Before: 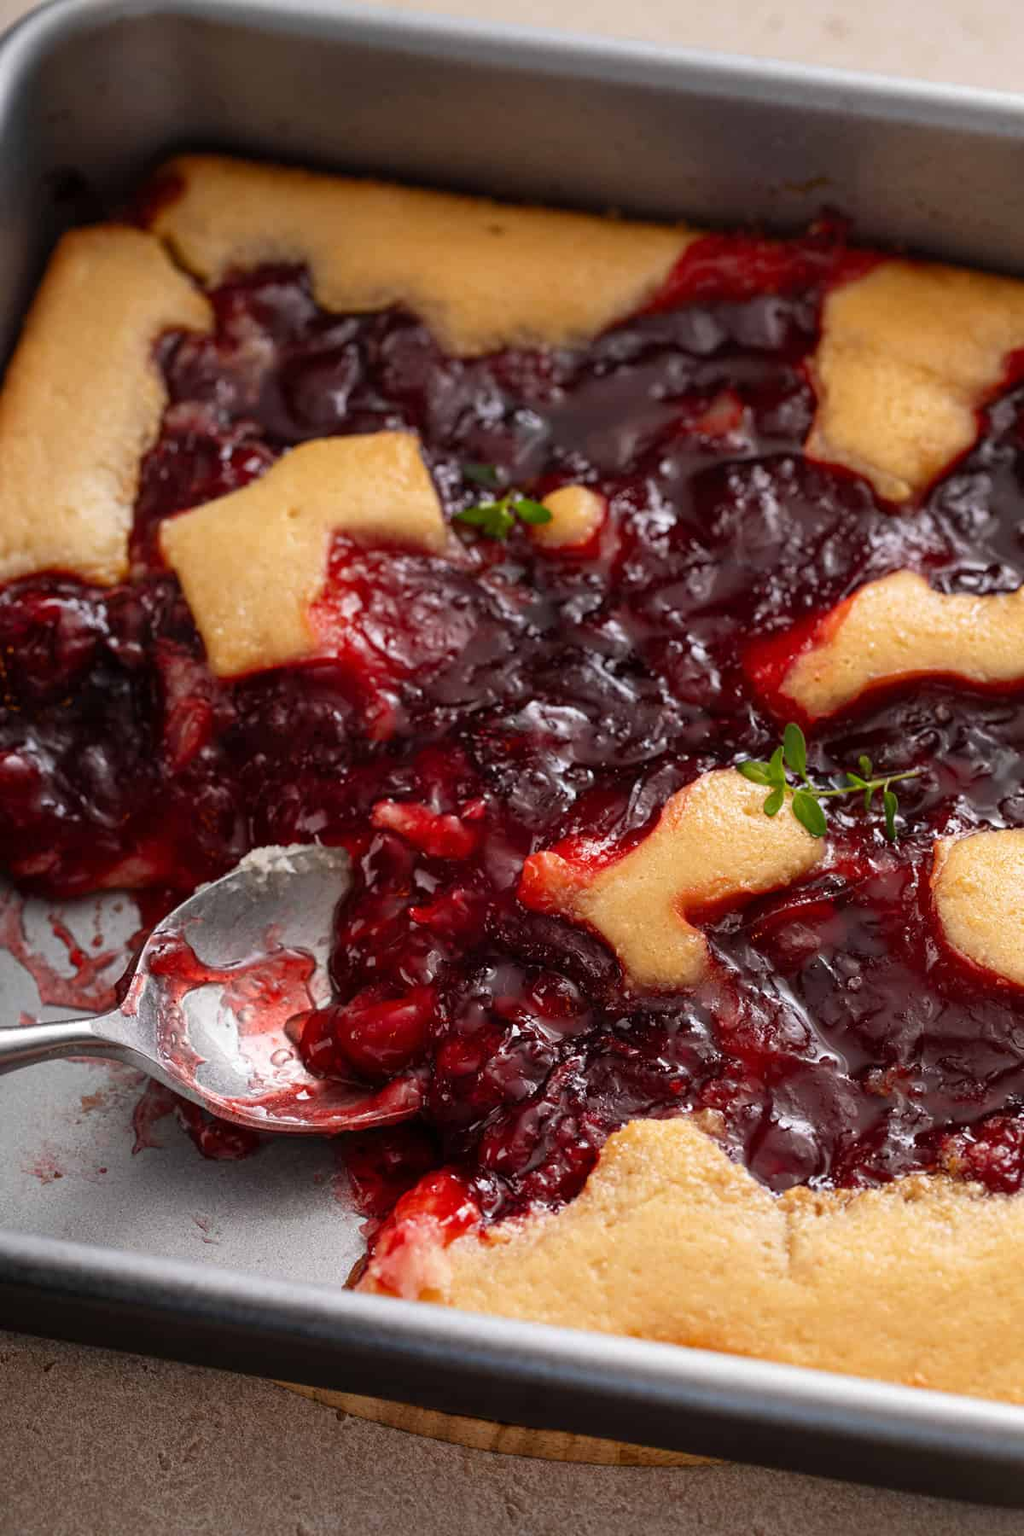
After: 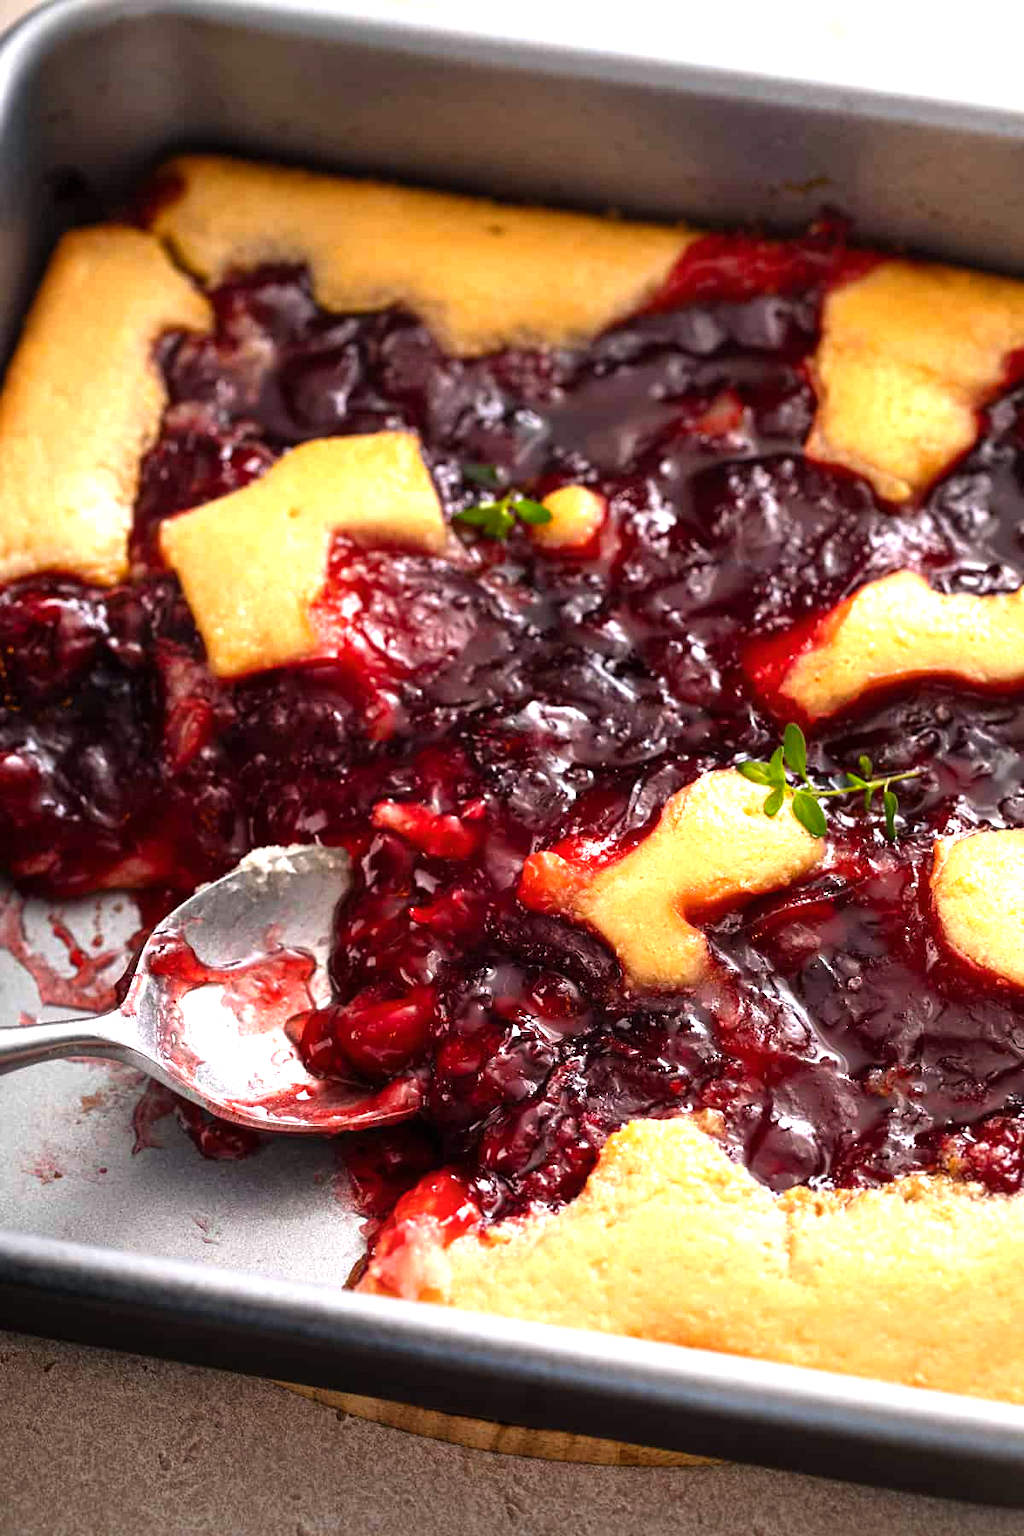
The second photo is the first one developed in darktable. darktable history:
vignetting: fall-off start 100.97%, brightness -0.296, saturation -0.051, center (0.217, -0.242), width/height ratio 1.307
color balance rgb: shadows lift › chroma 2.045%, shadows lift › hue 247.32°, power › luminance -14.889%, perceptual saturation grading › global saturation 4.865%, perceptual brilliance grading › global brilliance 2.264%, perceptual brilliance grading › highlights -3.848%, global vibrance 20%
sharpen: radius 2.877, amount 0.866, threshold 47.074
exposure: black level correction 0, exposure 1.2 EV, compensate highlight preservation false
